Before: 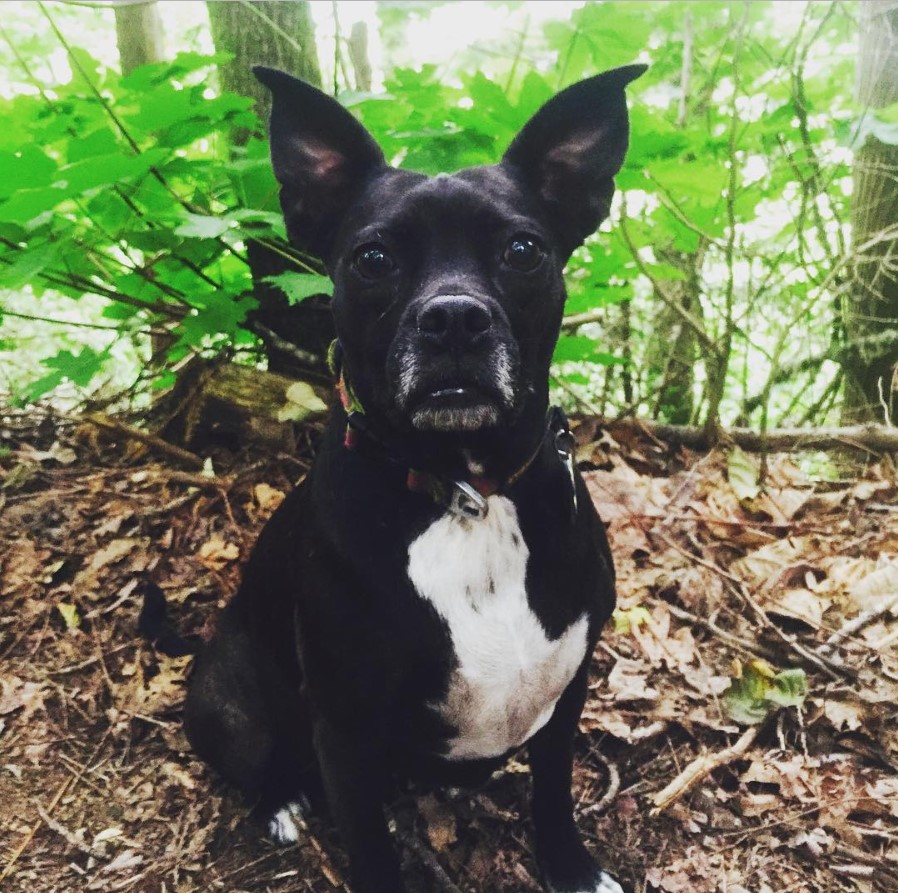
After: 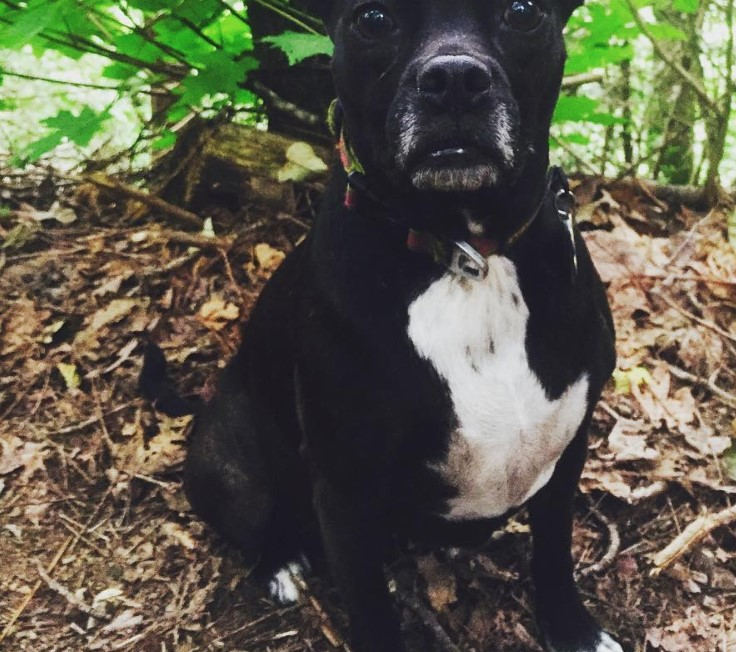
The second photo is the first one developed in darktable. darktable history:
crop: top 26.886%, right 17.98%
